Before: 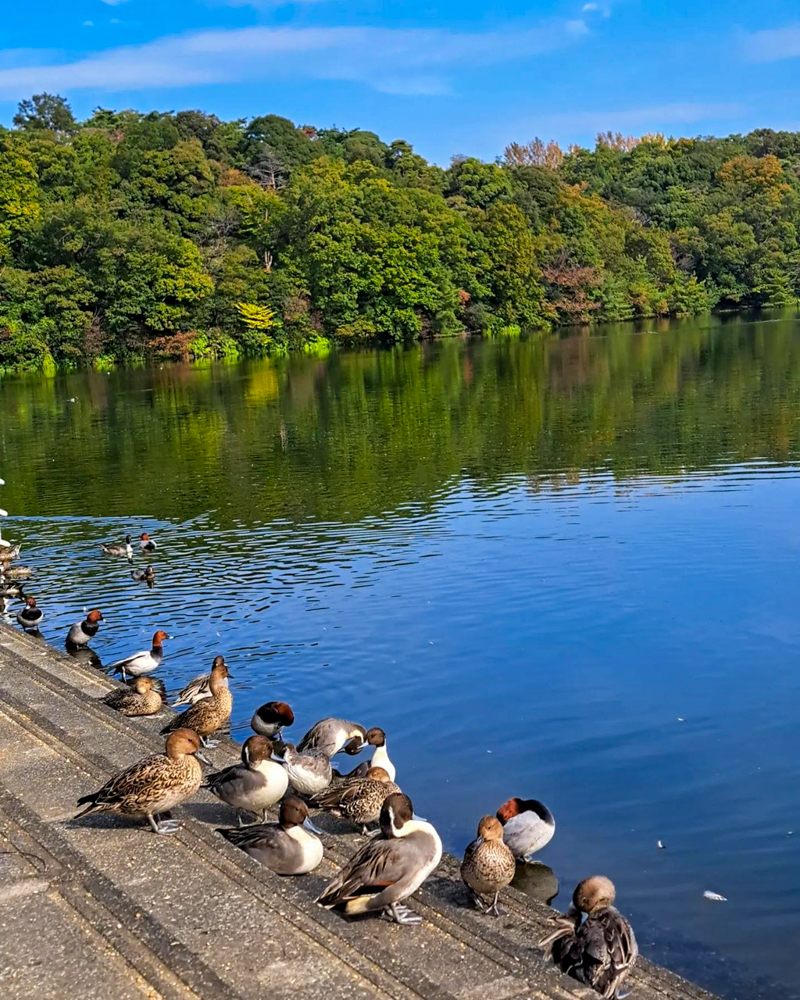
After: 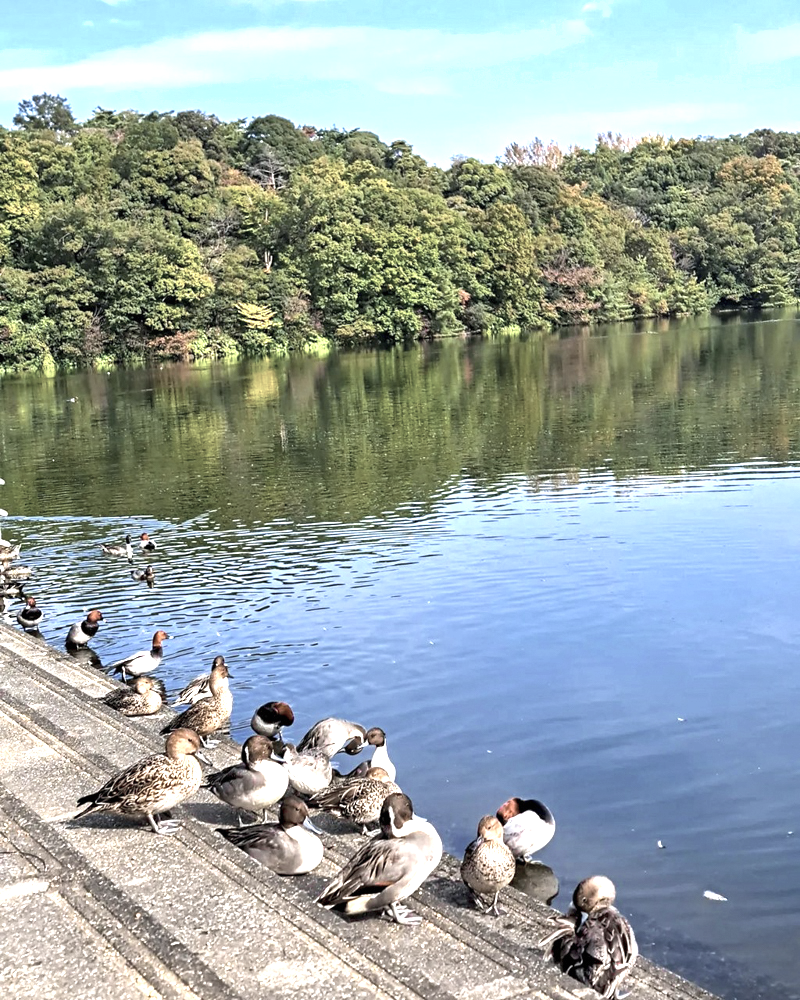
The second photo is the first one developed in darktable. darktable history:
color zones: curves: ch0 [(0, 0.6) (0.129, 0.508) (0.193, 0.483) (0.429, 0.5) (0.571, 0.5) (0.714, 0.5) (0.857, 0.5) (1, 0.6)]; ch1 [(0, 0.481) (0.112, 0.245) (0.213, 0.223) (0.429, 0.233) (0.571, 0.231) (0.683, 0.242) (0.857, 0.296) (1, 0.481)]
shadows and highlights: radius 128.22, shadows 30.43, highlights -30.84, low approximation 0.01, soften with gaussian
exposure: black level correction 0, exposure 1.449 EV, compensate exposure bias true, compensate highlight preservation false
